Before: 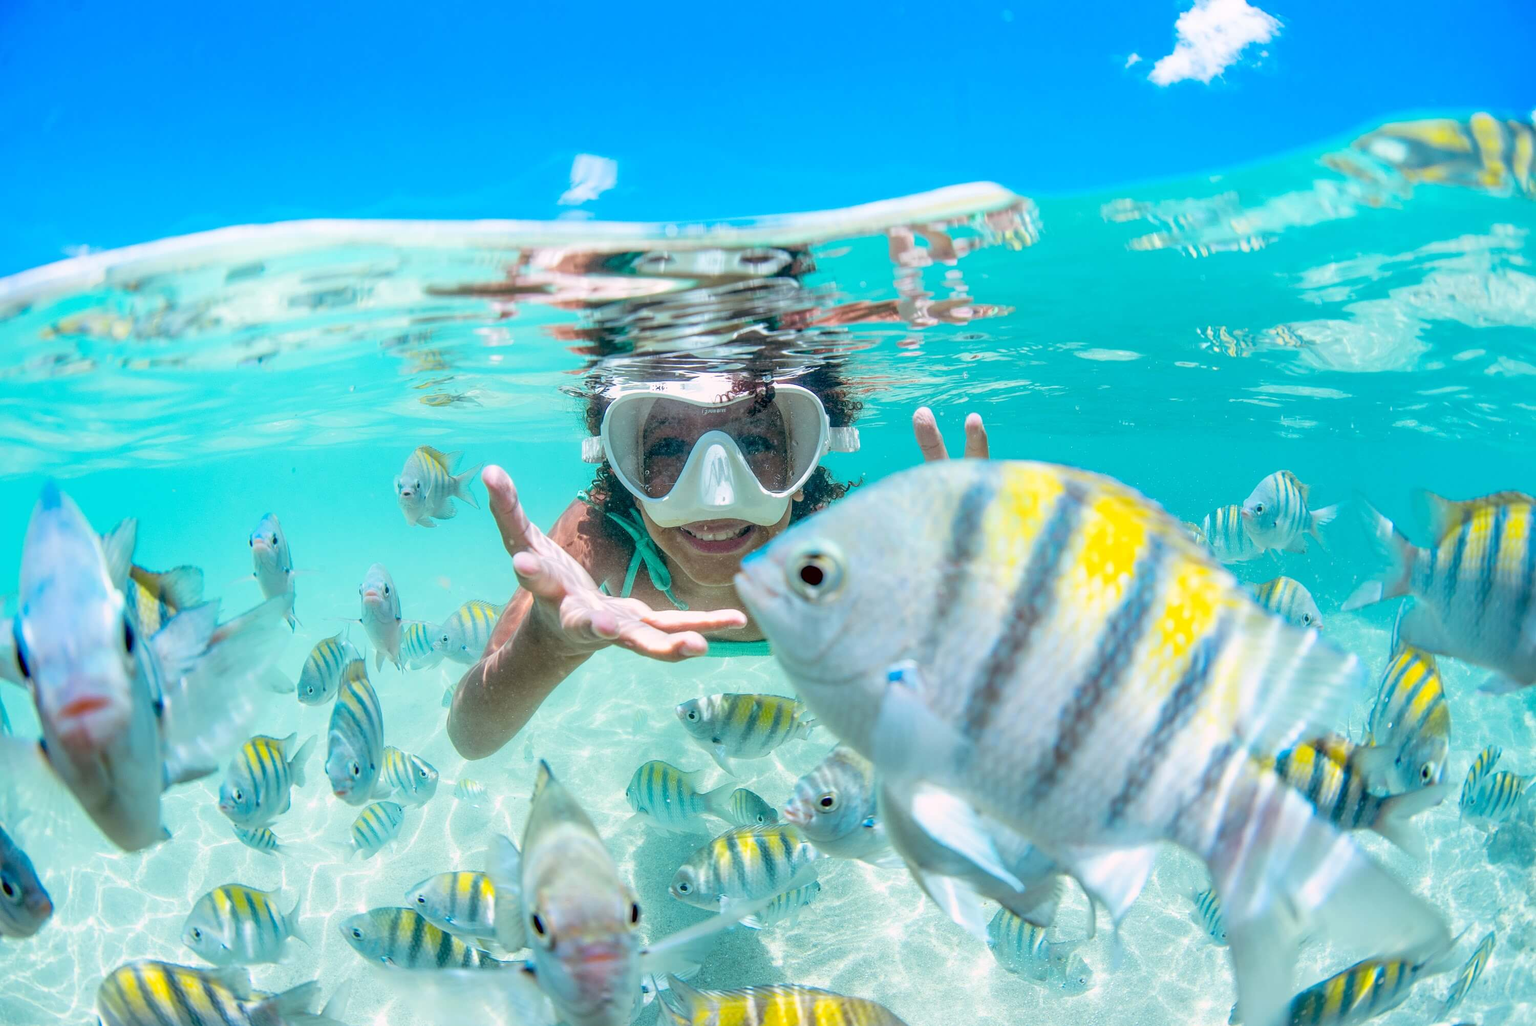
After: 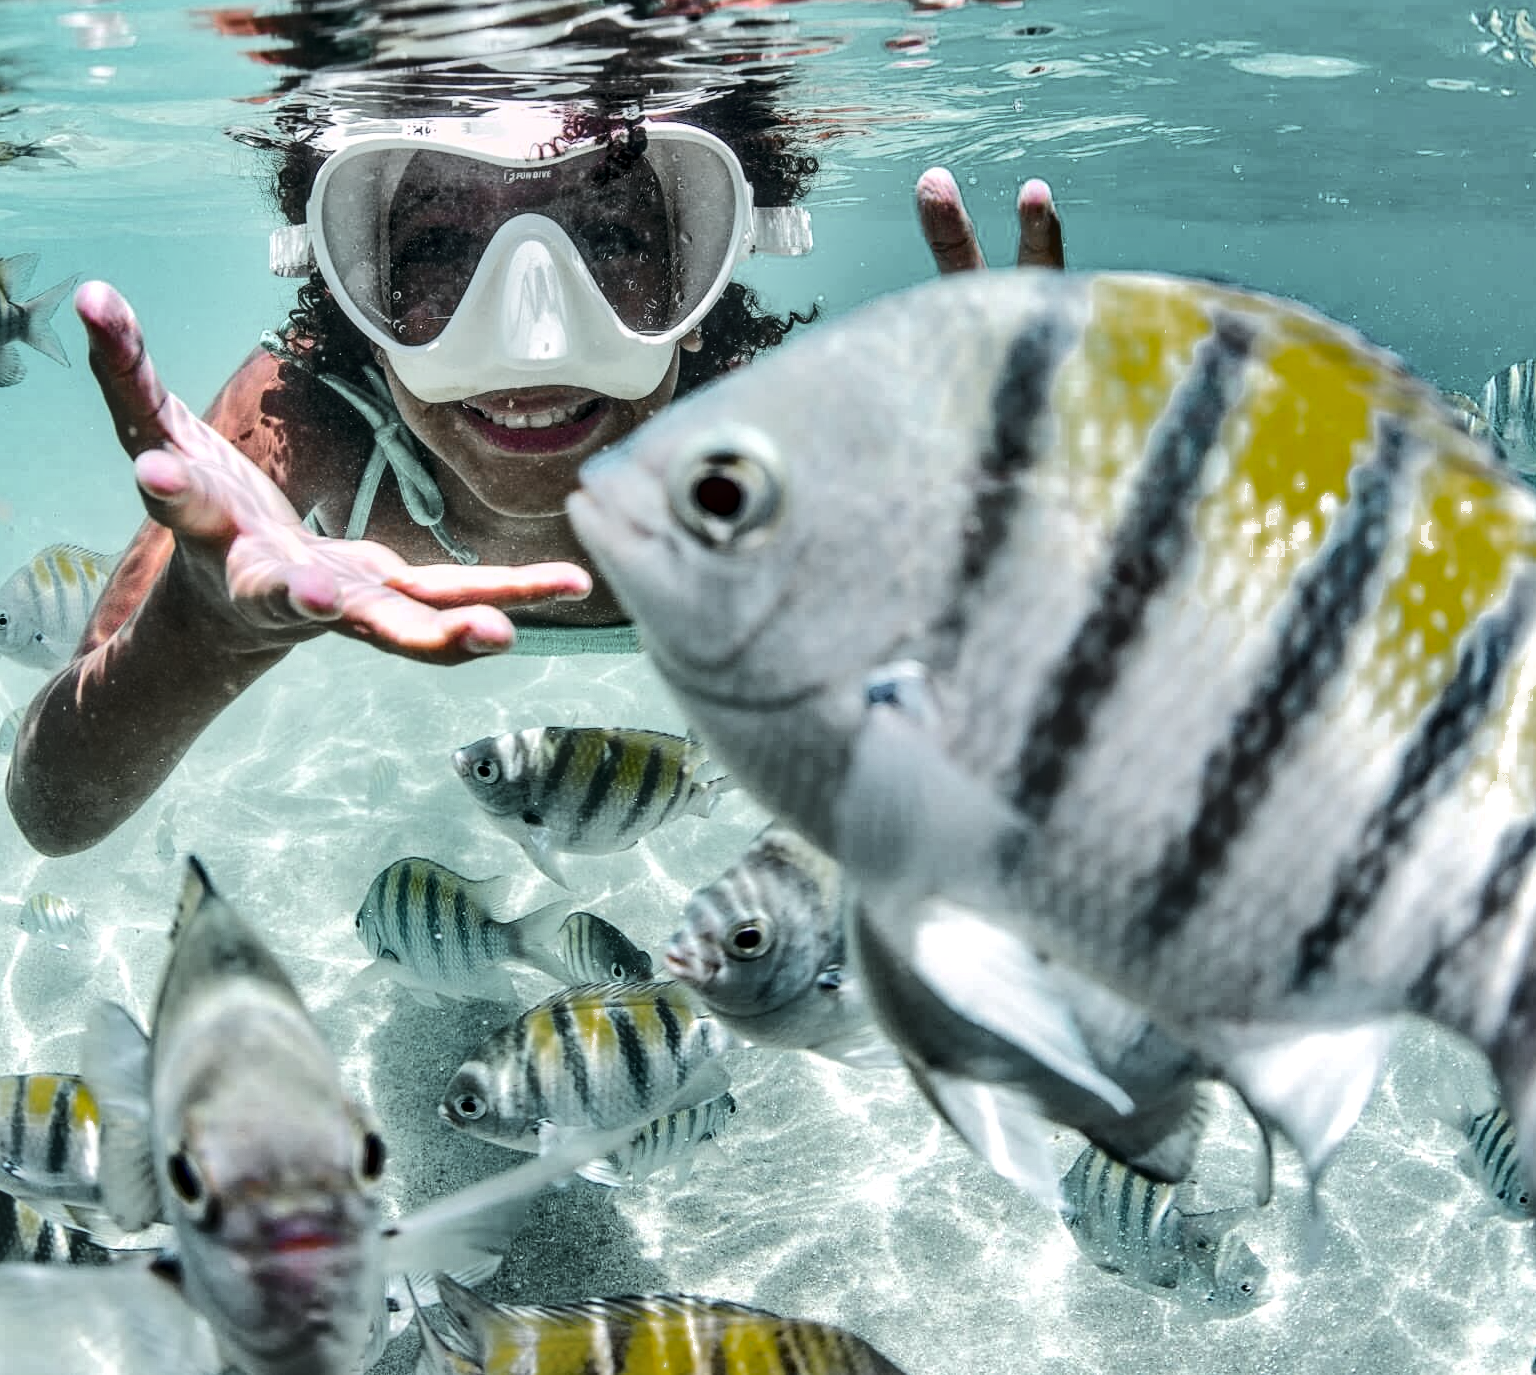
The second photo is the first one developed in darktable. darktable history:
crop and rotate: left 28.905%, top 31.313%, right 19.864%
contrast brightness saturation: contrast 0.252, saturation -0.322
local contrast: on, module defaults
color zones: curves: ch0 [(0, 0.48) (0.209, 0.398) (0.305, 0.332) (0.429, 0.493) (0.571, 0.5) (0.714, 0.5) (0.857, 0.5) (1, 0.48)]; ch1 [(0, 0.736) (0.143, 0.625) (0.225, 0.371) (0.429, 0.256) (0.571, 0.241) (0.714, 0.213) (0.857, 0.48) (1, 0.736)]; ch2 [(0, 0.448) (0.143, 0.498) (0.286, 0.5) (0.429, 0.5) (0.571, 0.5) (0.714, 0.5) (0.857, 0.5) (1, 0.448)]
tone equalizer: -8 EV -0.714 EV, -7 EV -0.667 EV, -6 EV -0.6 EV, -5 EV -0.401 EV, -3 EV 0.403 EV, -2 EV 0.6 EV, -1 EV 0.69 EV, +0 EV 0.74 EV, edges refinement/feathering 500, mask exposure compensation -1.57 EV, preserve details no
shadows and highlights: shadows 79.49, white point adjustment -9.15, highlights -61.24, soften with gaussian
